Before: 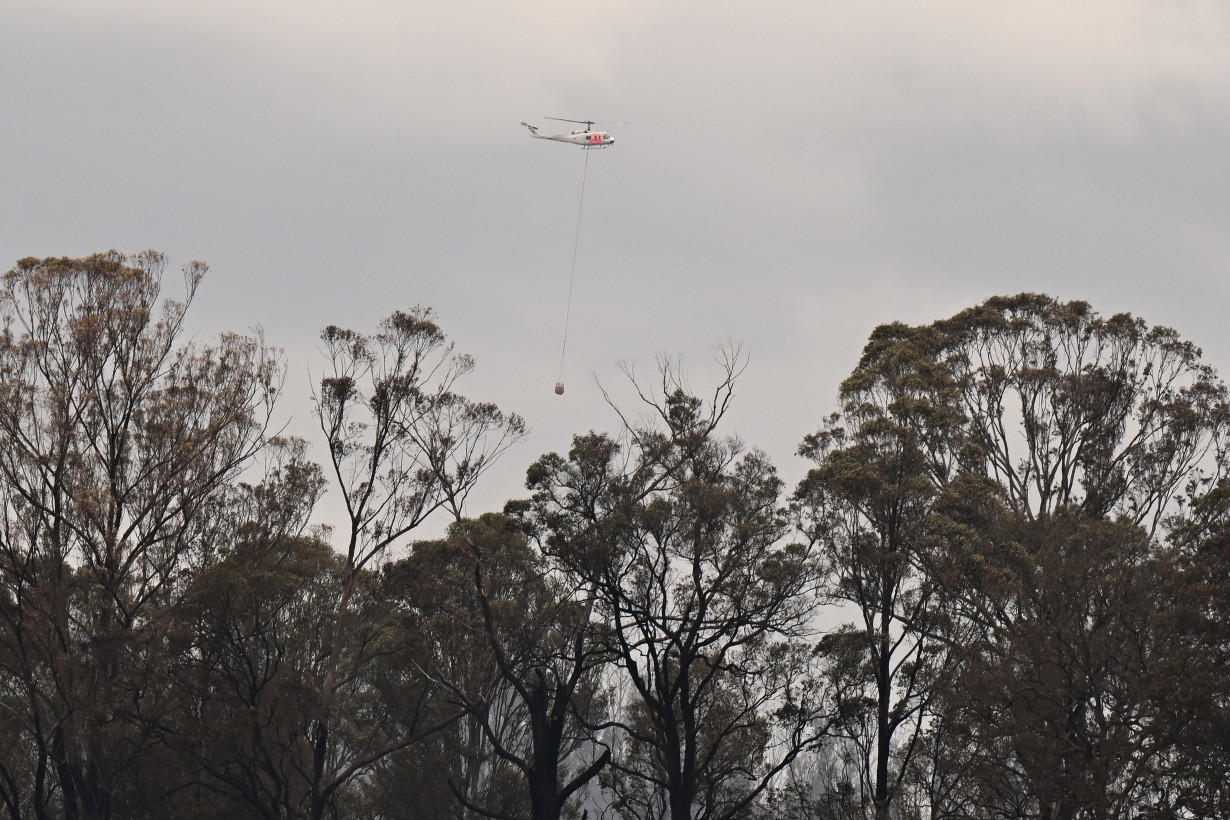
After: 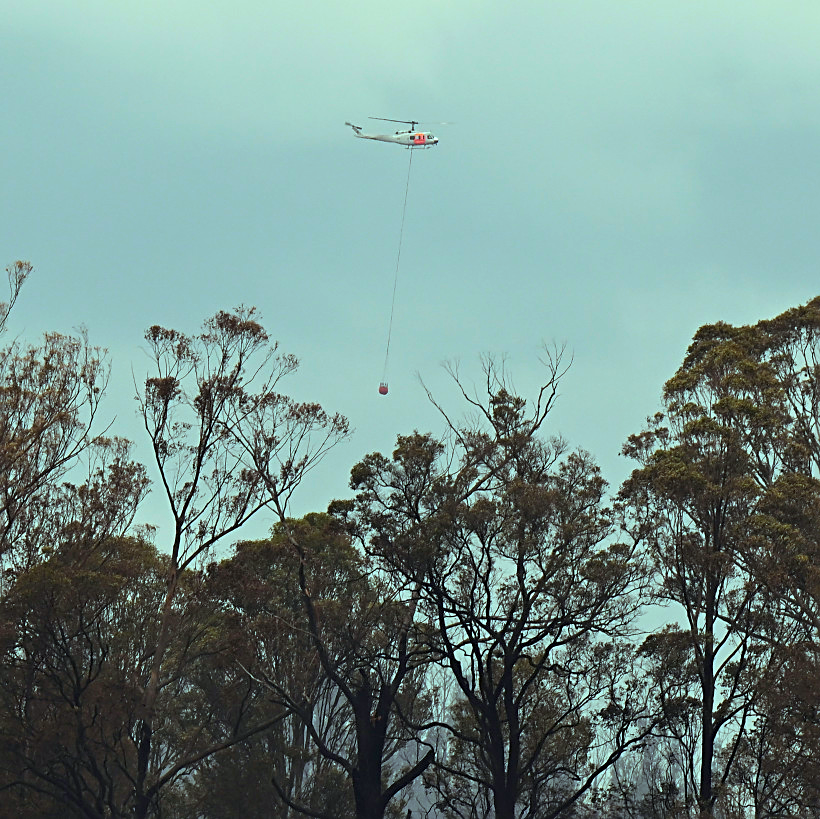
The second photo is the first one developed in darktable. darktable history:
crop and rotate: left 14.331%, right 18.997%
color balance rgb: shadows lift › chroma 1.03%, shadows lift › hue 214.21°, highlights gain › chroma 5.304%, highlights gain › hue 195.01°, linear chroma grading › shadows 9.632%, linear chroma grading › highlights 9.946%, linear chroma grading › global chroma 15.552%, linear chroma grading › mid-tones 14.983%, perceptual saturation grading › global saturation 0.583%, global vibrance 44.638%
sharpen: on, module defaults
